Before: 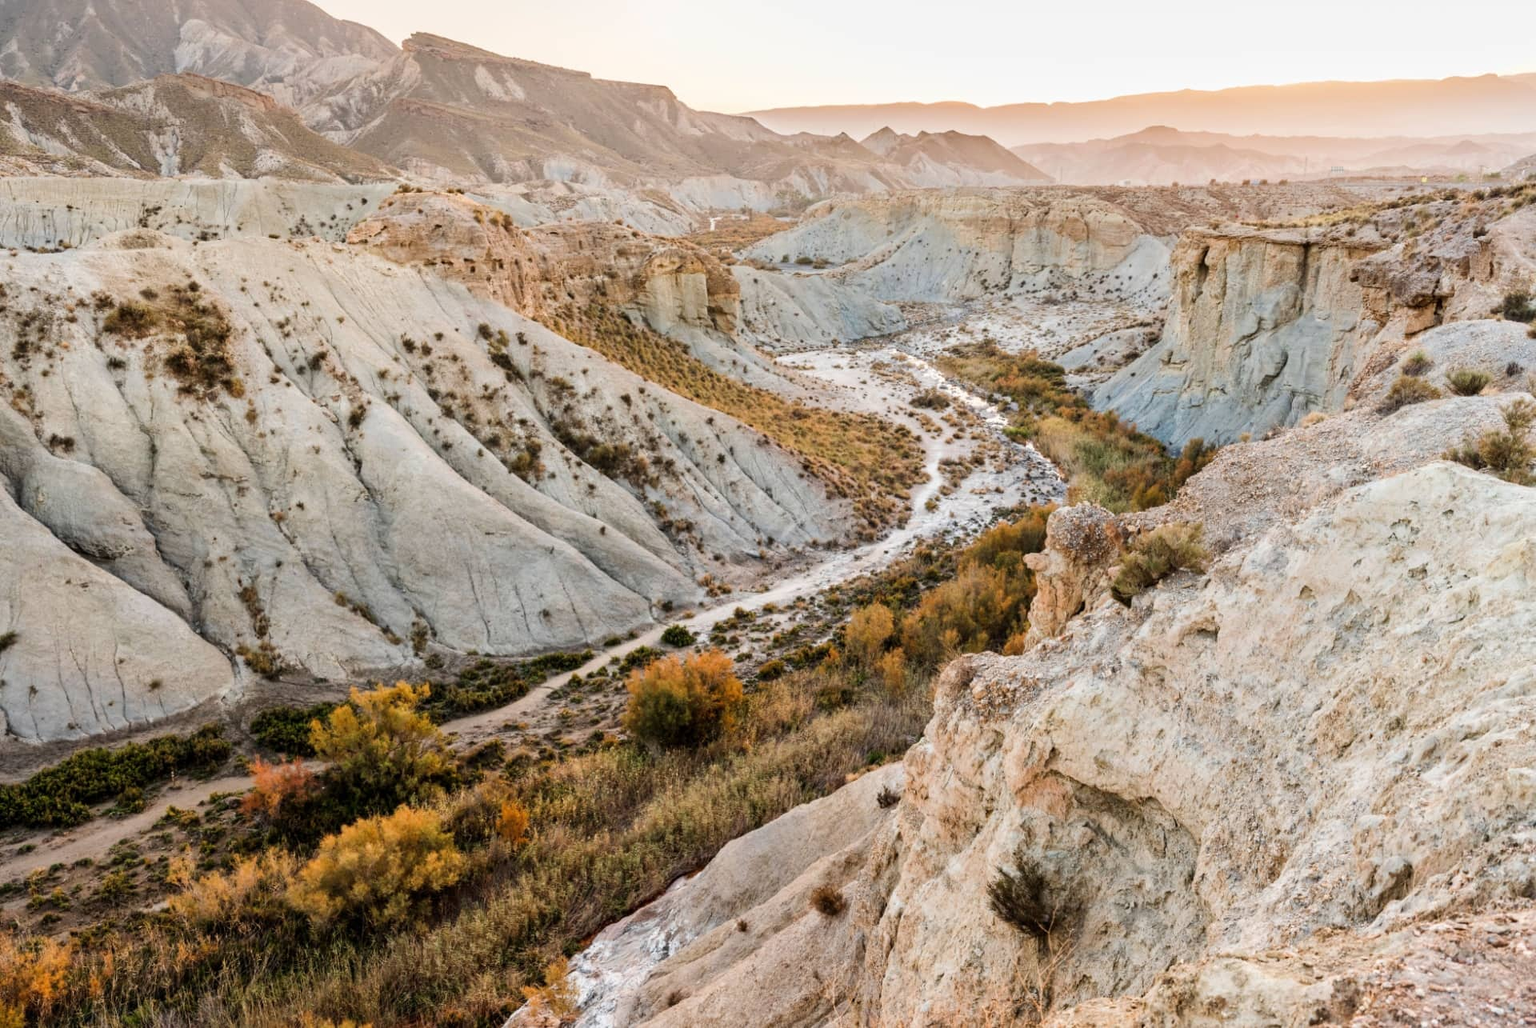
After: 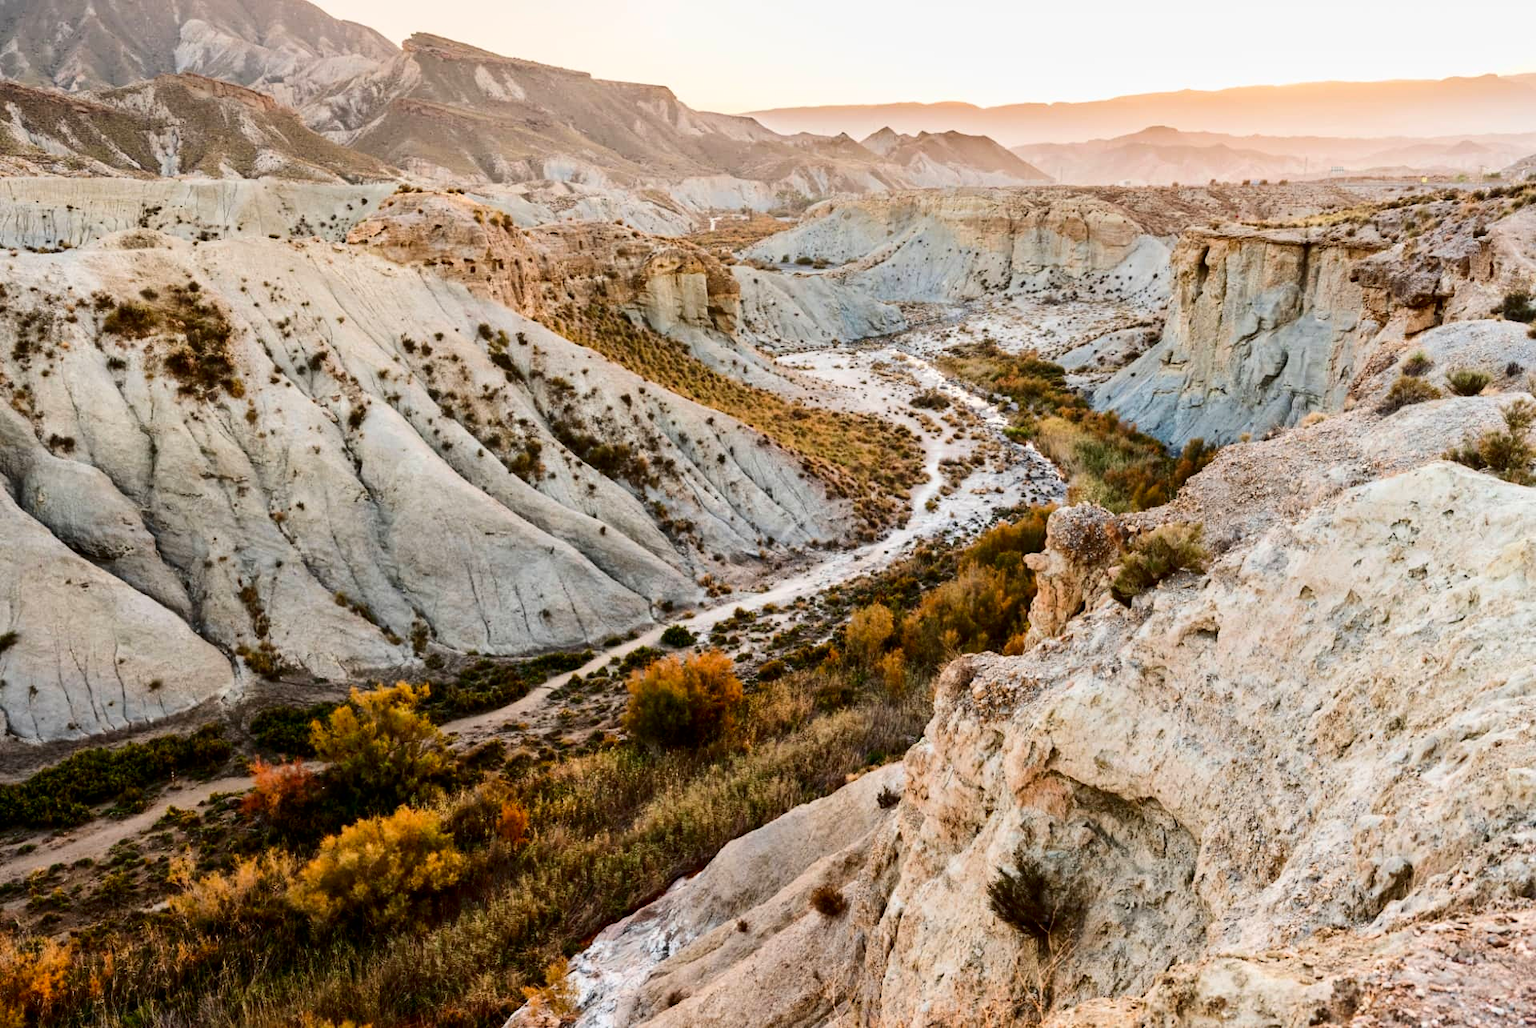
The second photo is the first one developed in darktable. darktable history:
contrast brightness saturation: contrast 0.185, brightness -0.11, saturation 0.211
